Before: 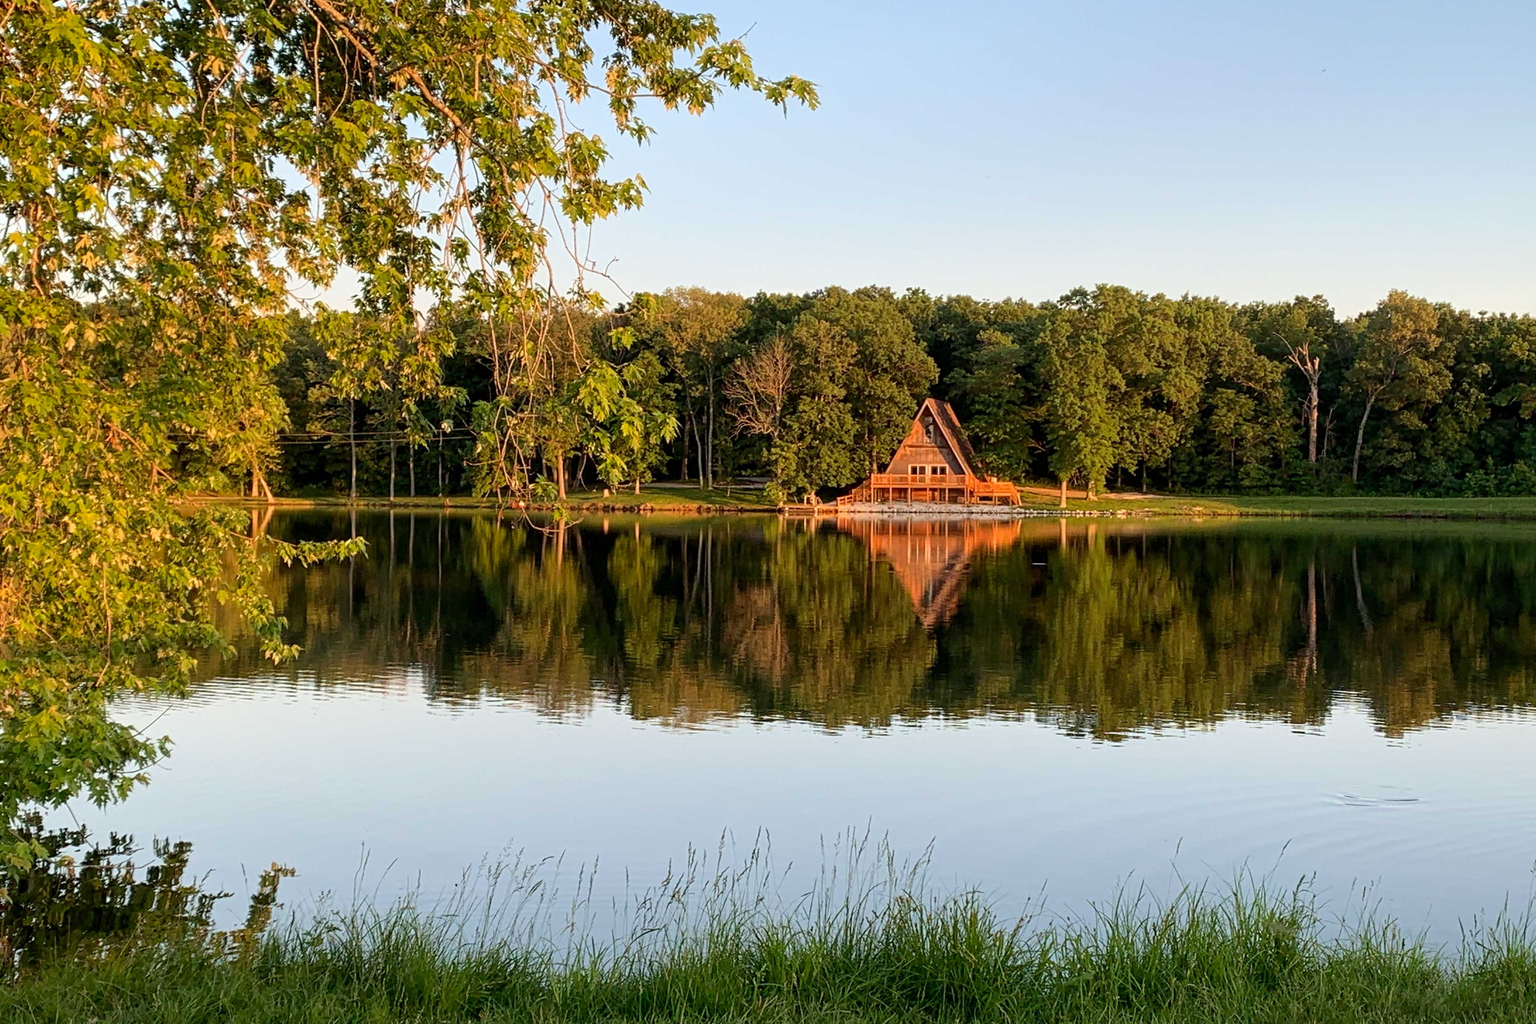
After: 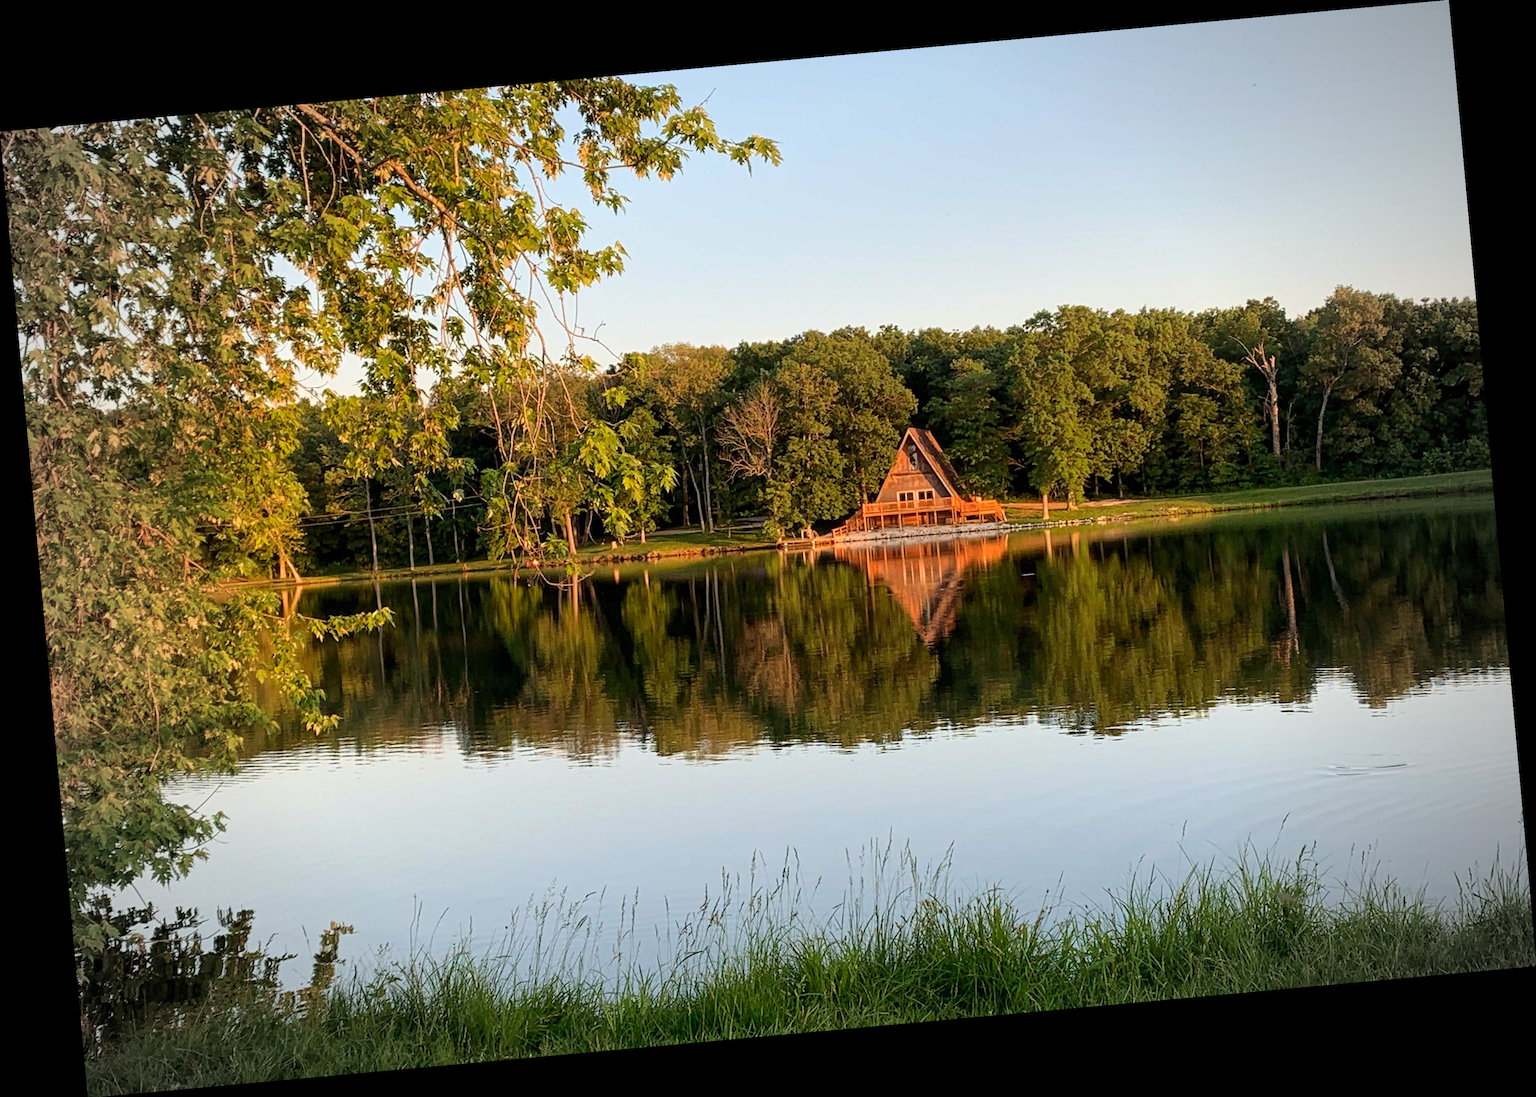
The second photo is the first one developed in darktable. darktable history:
vignetting: fall-off start 67.15%, brightness -0.442, saturation -0.691, width/height ratio 1.011, unbound false
white balance: red 1.009, blue 0.985
rotate and perspective: rotation -5.2°, automatic cropping off
